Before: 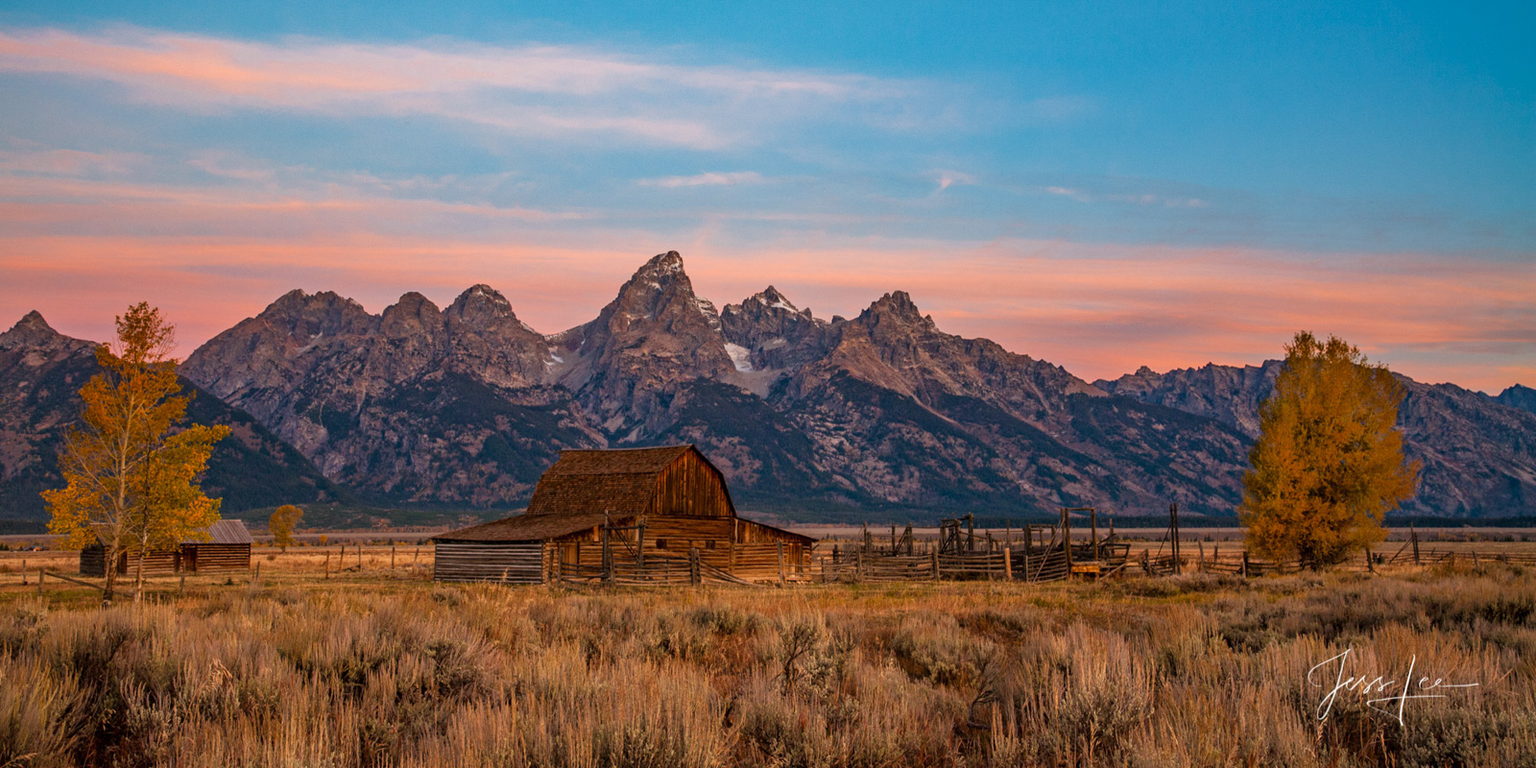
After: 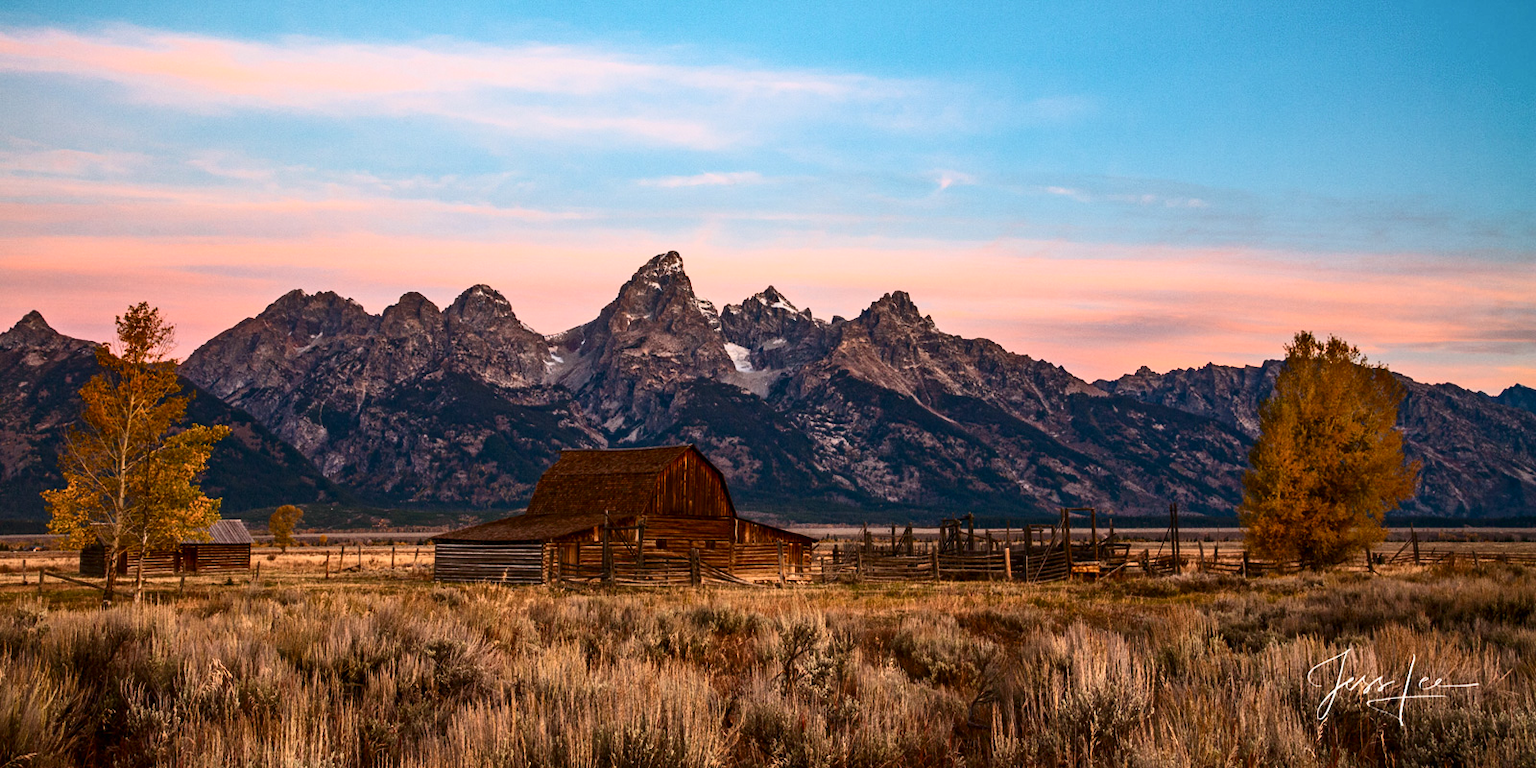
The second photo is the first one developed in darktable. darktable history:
contrast brightness saturation: contrast 0.387, brightness 0.1
